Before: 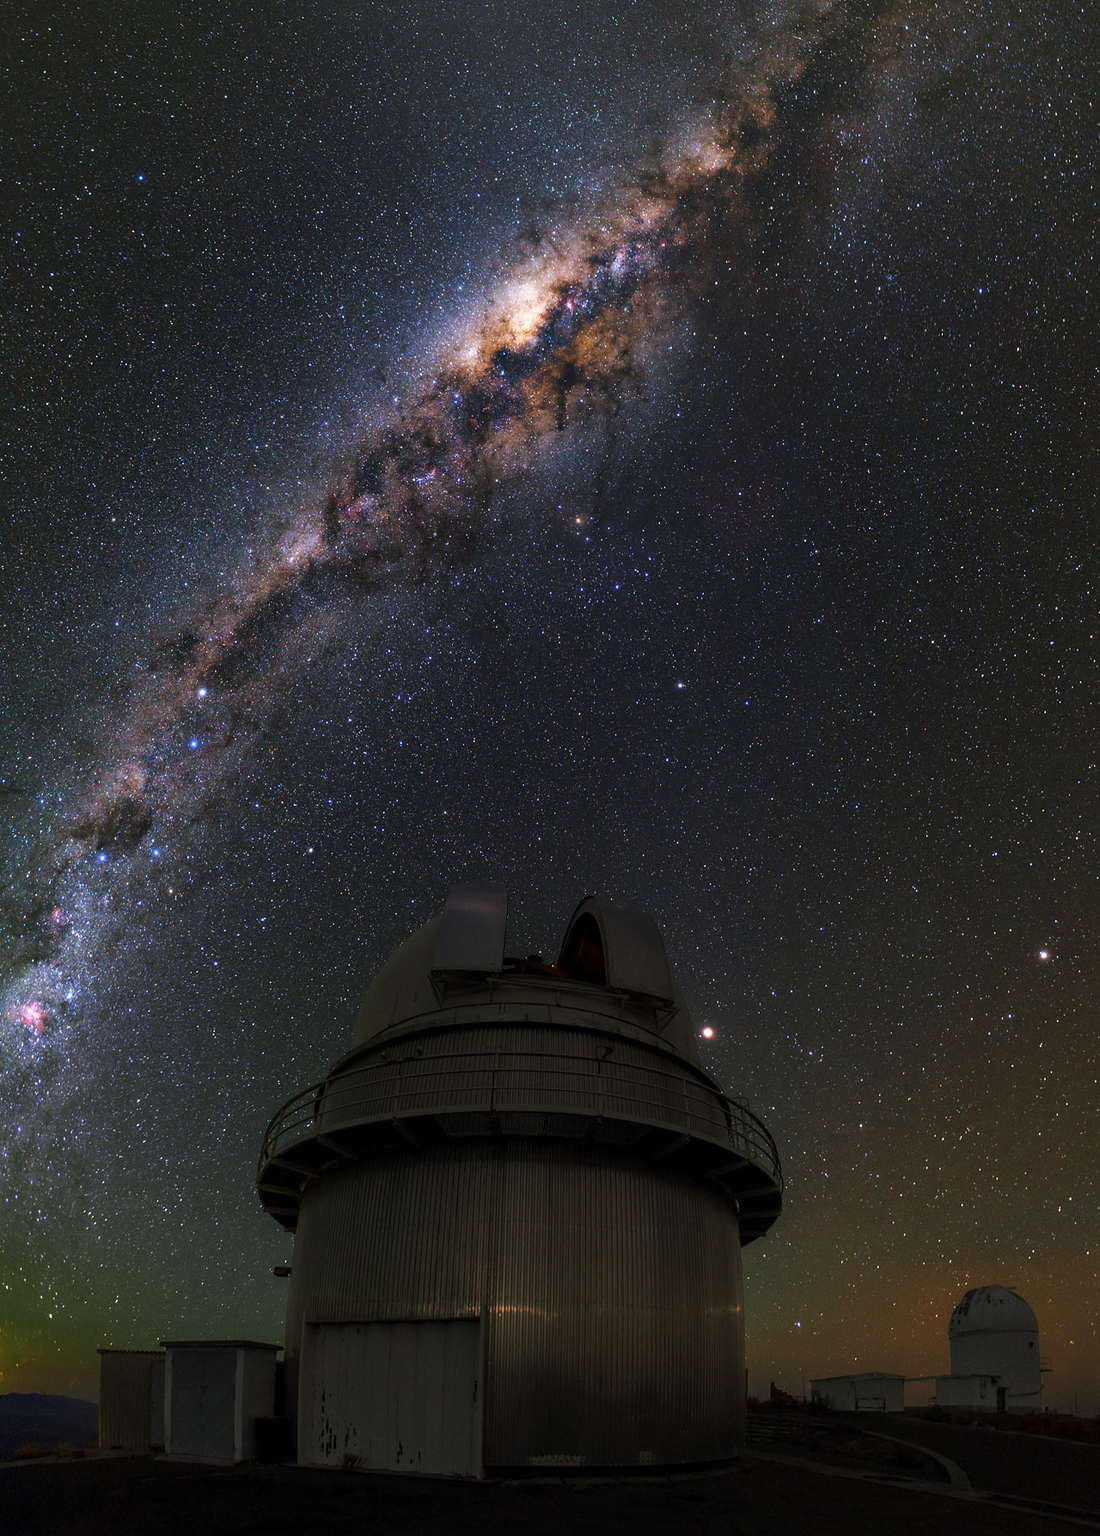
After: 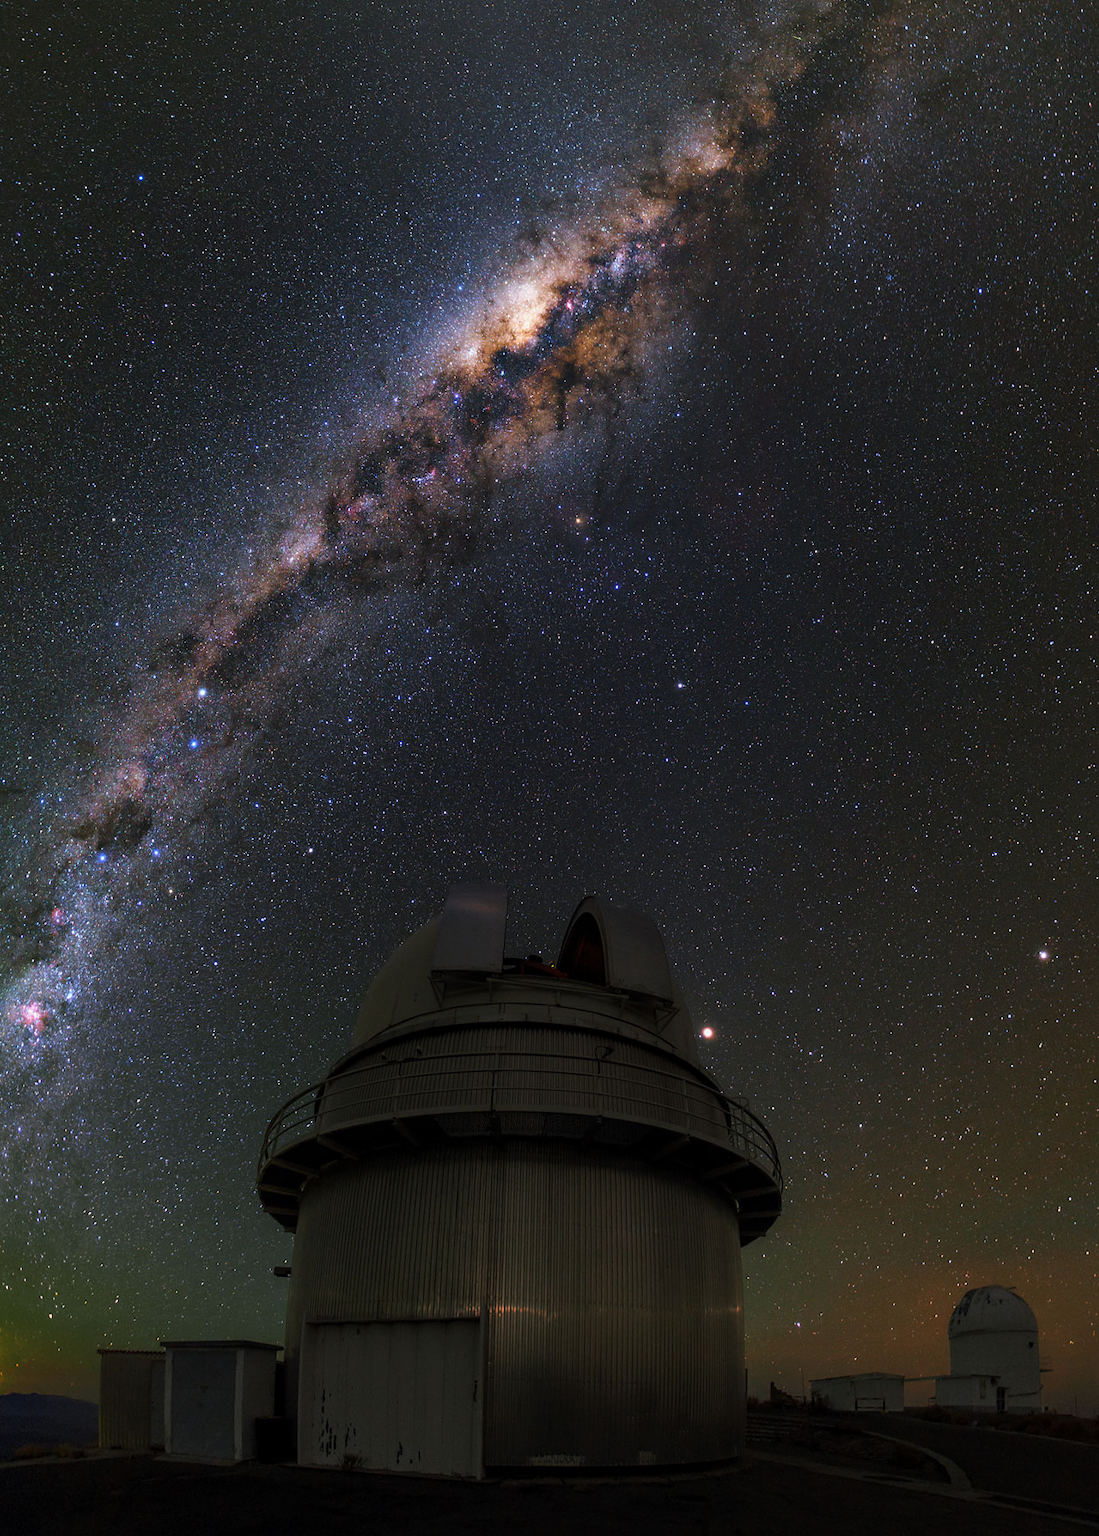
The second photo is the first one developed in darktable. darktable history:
exposure: exposure -0.109 EV, compensate highlight preservation false
